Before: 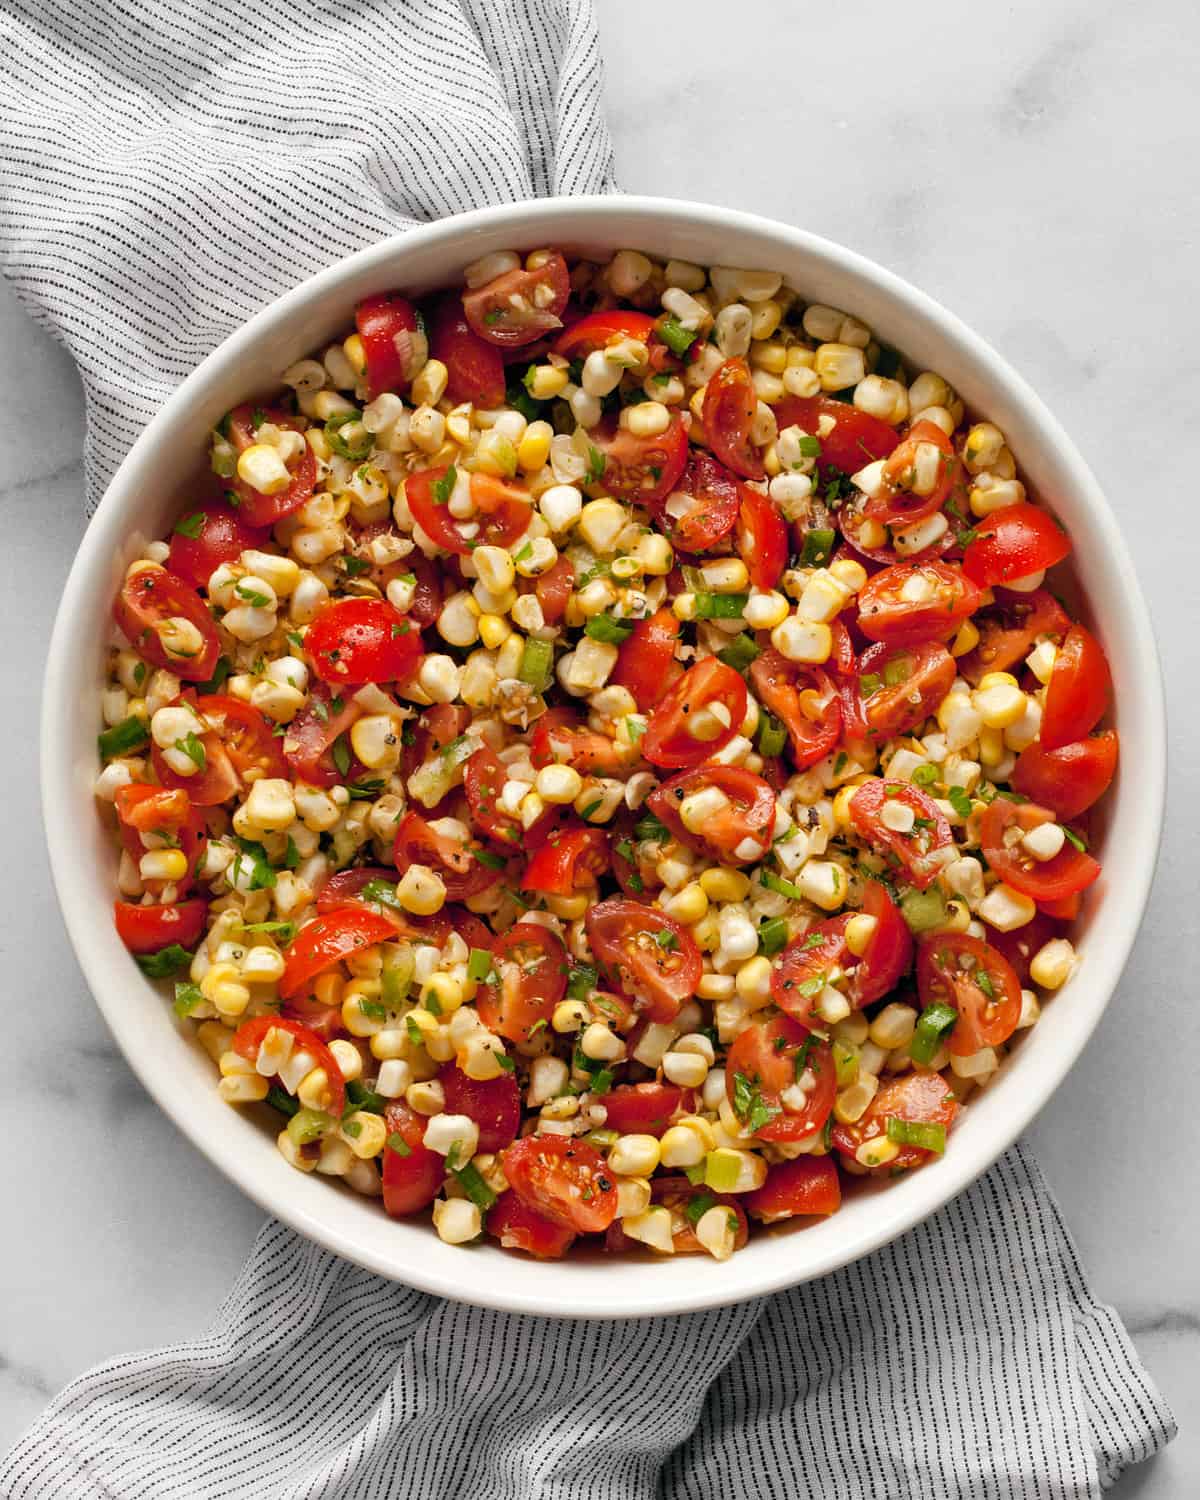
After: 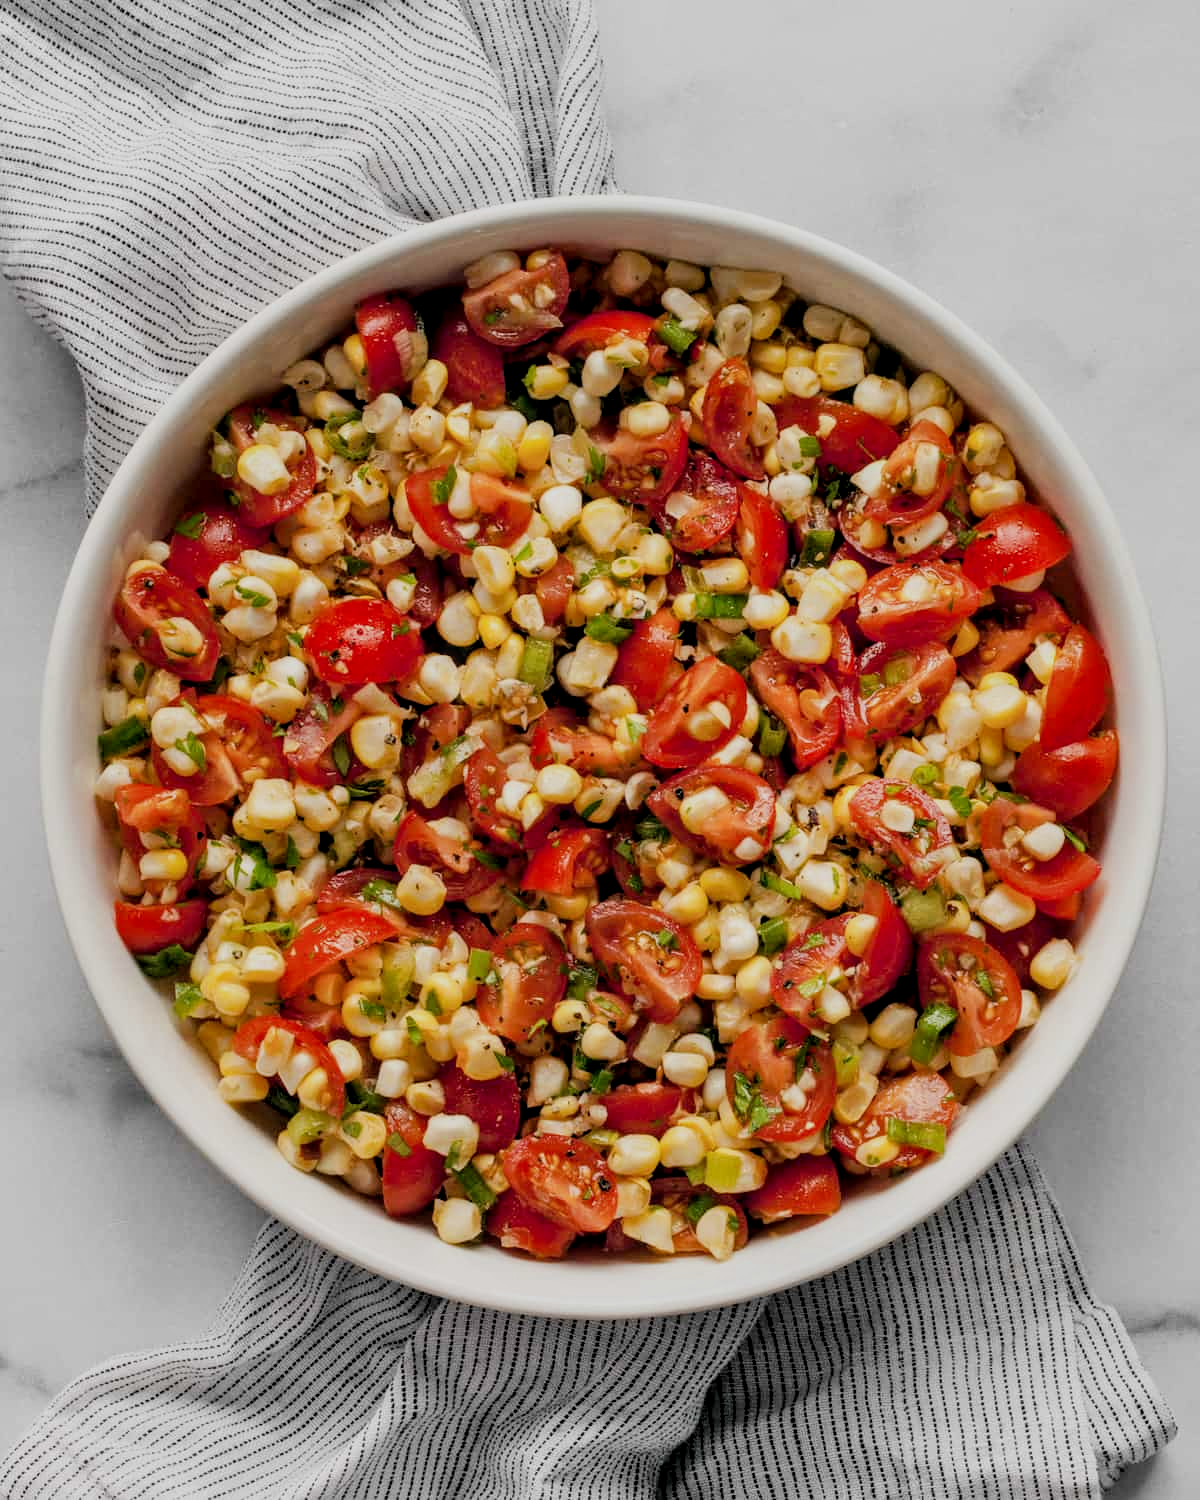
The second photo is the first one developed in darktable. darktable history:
filmic rgb: black relative exposure -7.65 EV, white relative exposure 4.56 EV, hardness 3.61, iterations of high-quality reconstruction 0
local contrast: detail 130%
